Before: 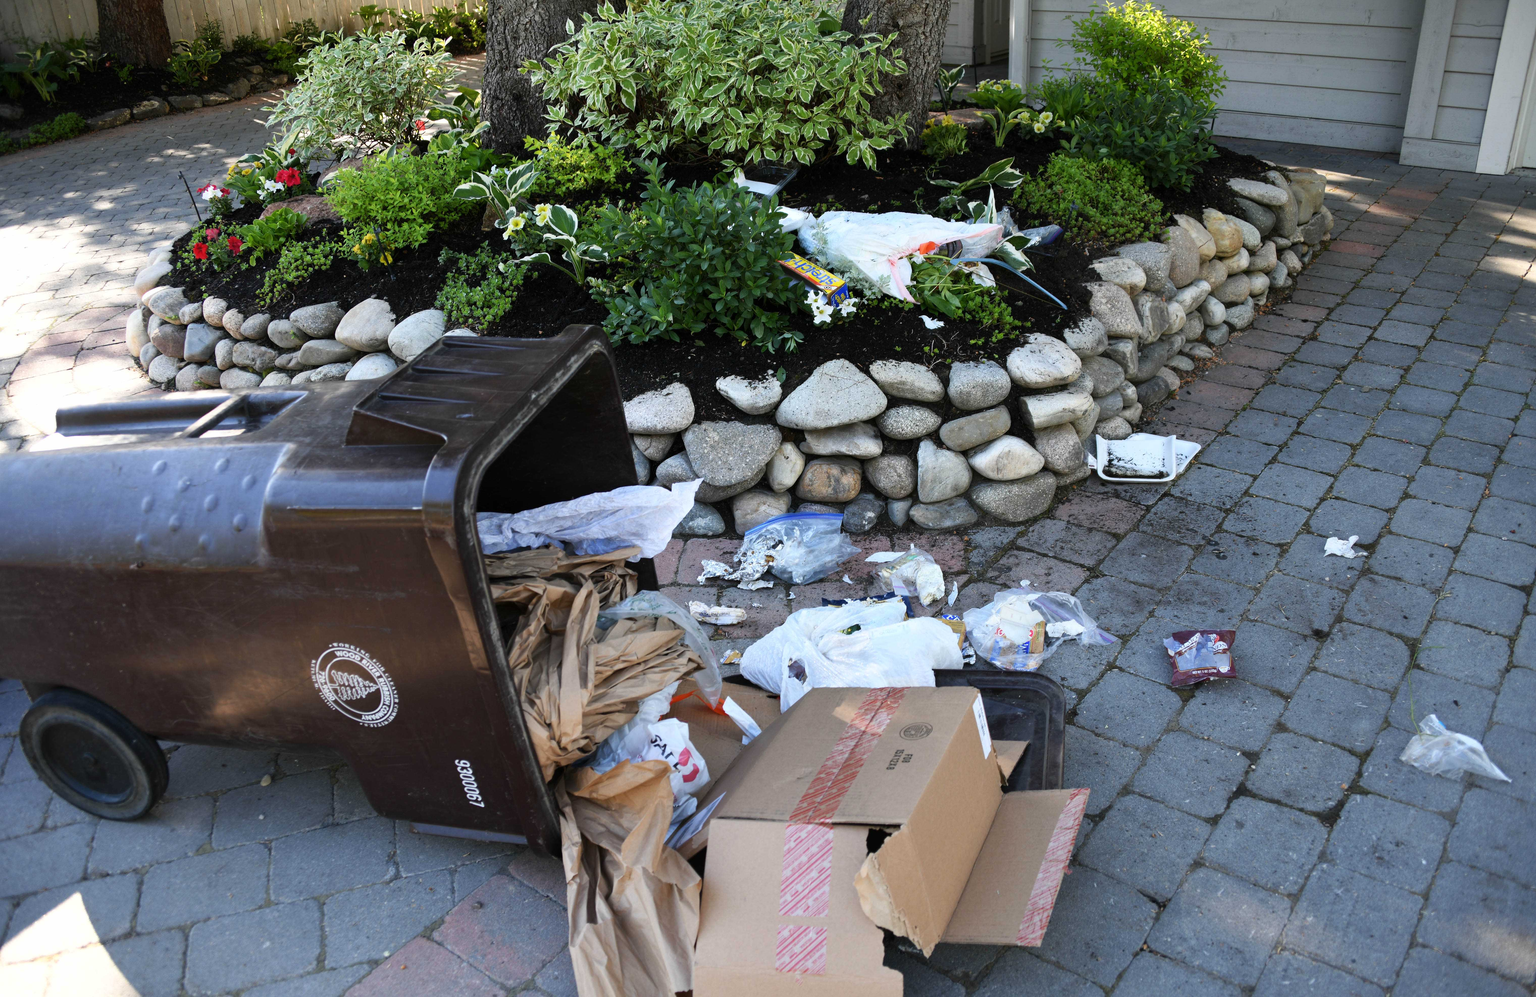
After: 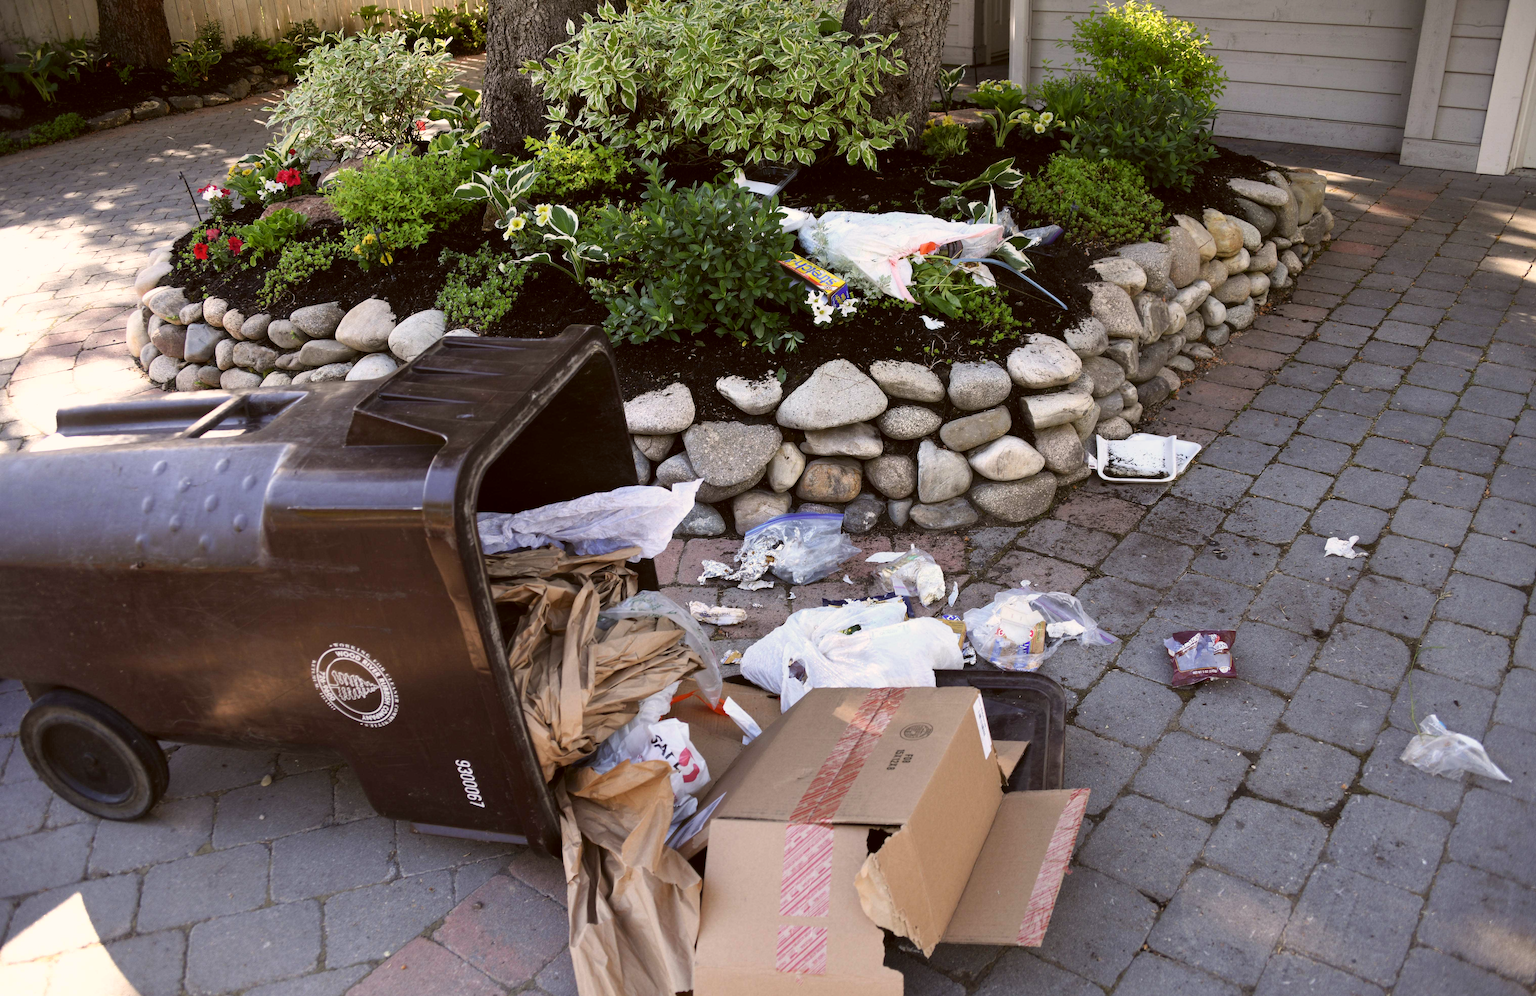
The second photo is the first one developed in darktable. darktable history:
color correction: highlights a* 6.24, highlights b* 7.72, shadows a* 5.52, shadows b* 7.09, saturation 0.917
